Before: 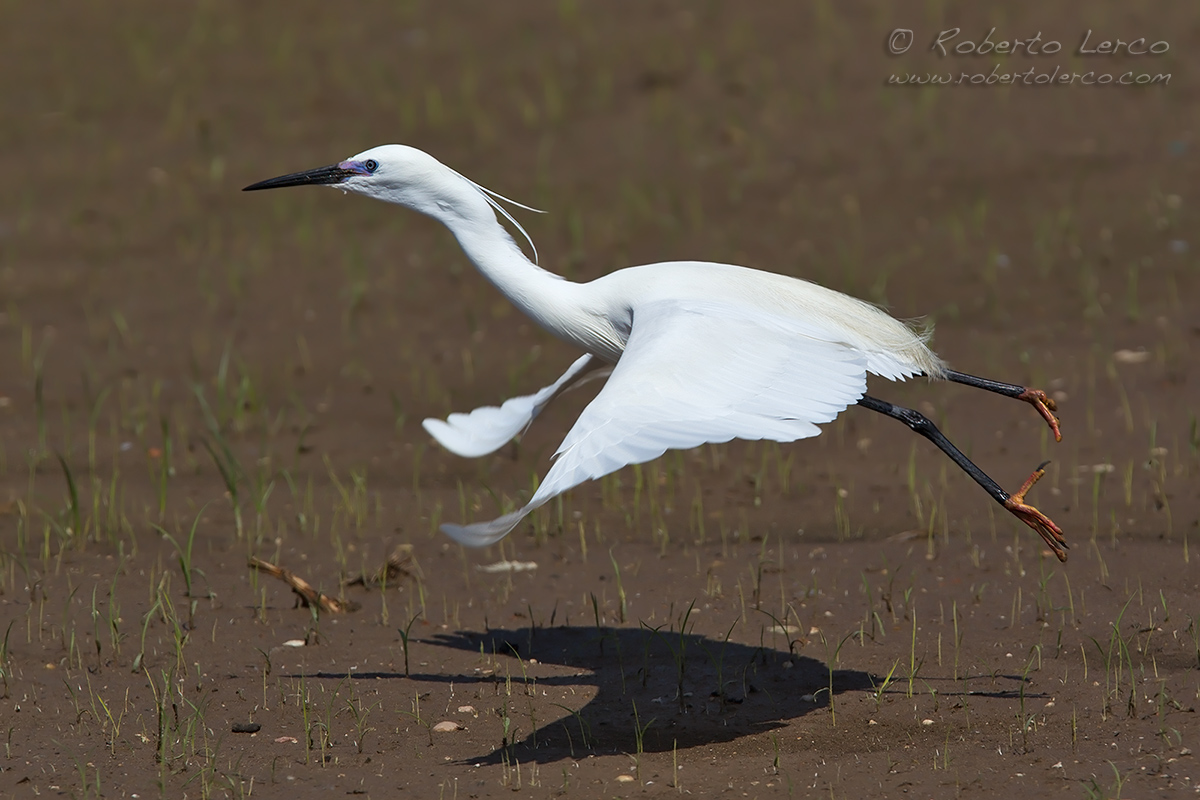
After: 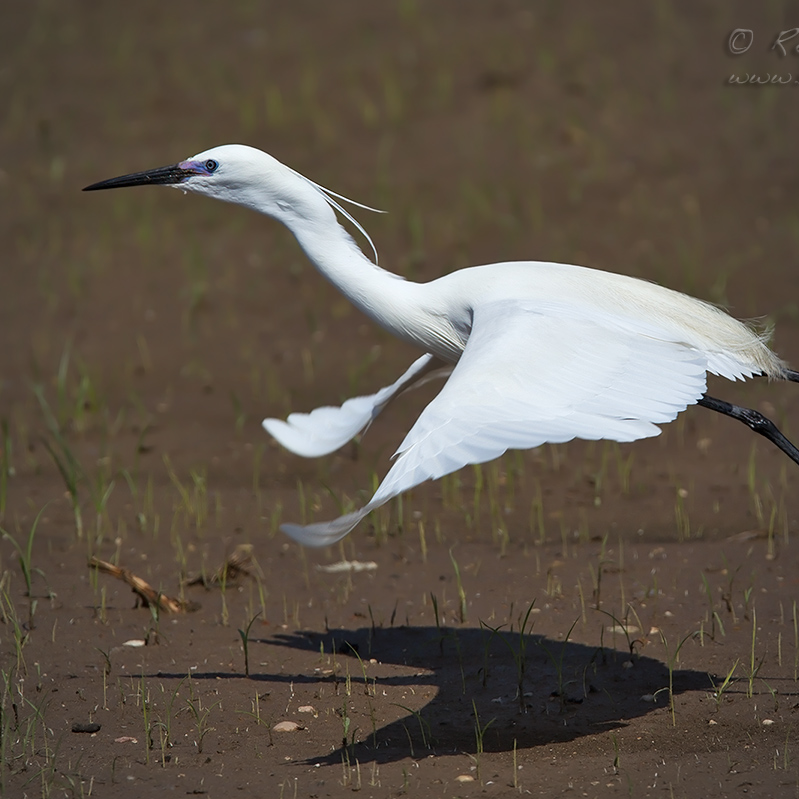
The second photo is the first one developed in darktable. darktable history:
crop and rotate: left 13.409%, right 19.924%
vignetting: fall-off radius 93.87%
